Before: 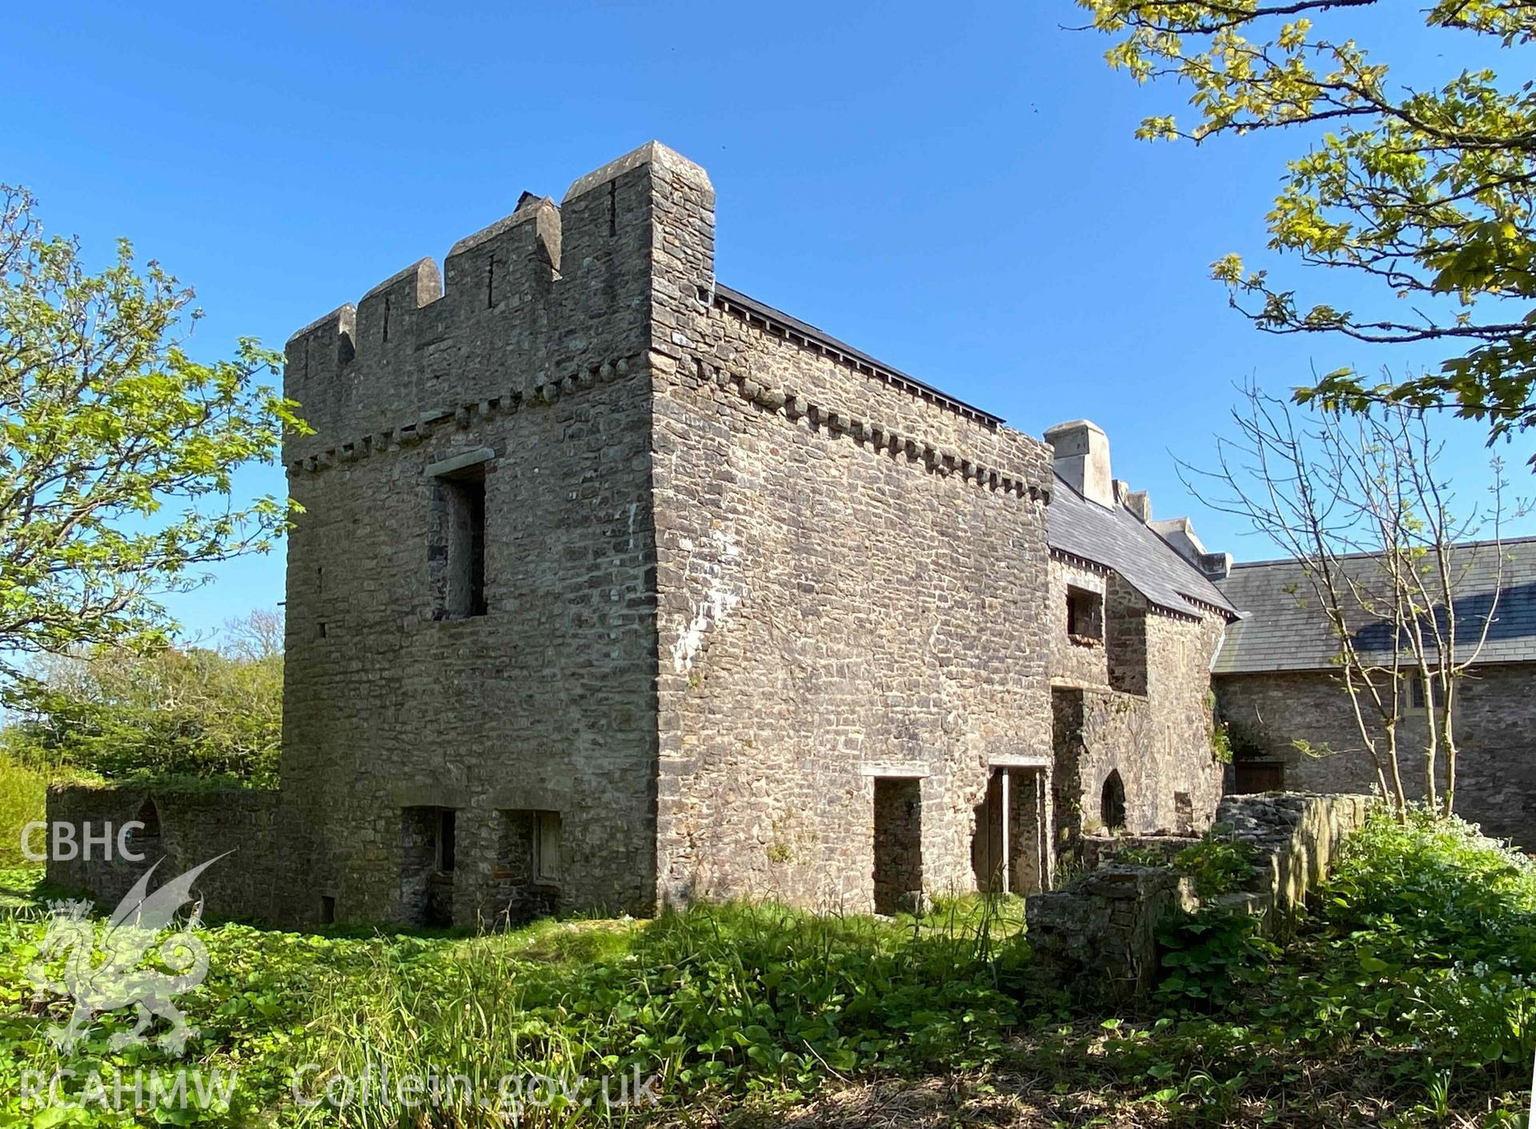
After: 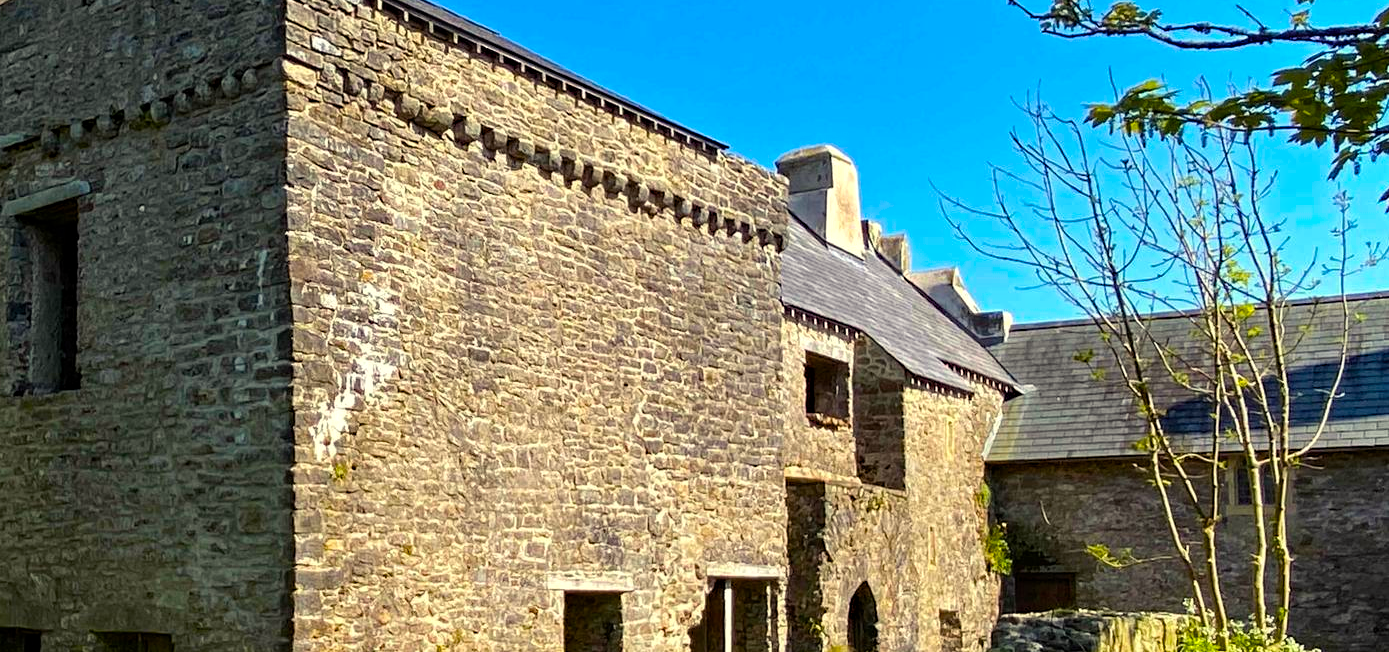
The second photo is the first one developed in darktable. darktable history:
crop and rotate: left 27.607%, top 27.008%, bottom 26.708%
color balance rgb: shadows lift › luminance -19.77%, power › luminance -4.005%, power › hue 139.69°, highlights gain › luminance 5.564%, highlights gain › chroma 2.636%, highlights gain › hue 89.1°, perceptual saturation grading › global saturation 41.577%, global vibrance 20%
haze removal: strength 0.282, distance 0.247, compatibility mode true, adaptive false
